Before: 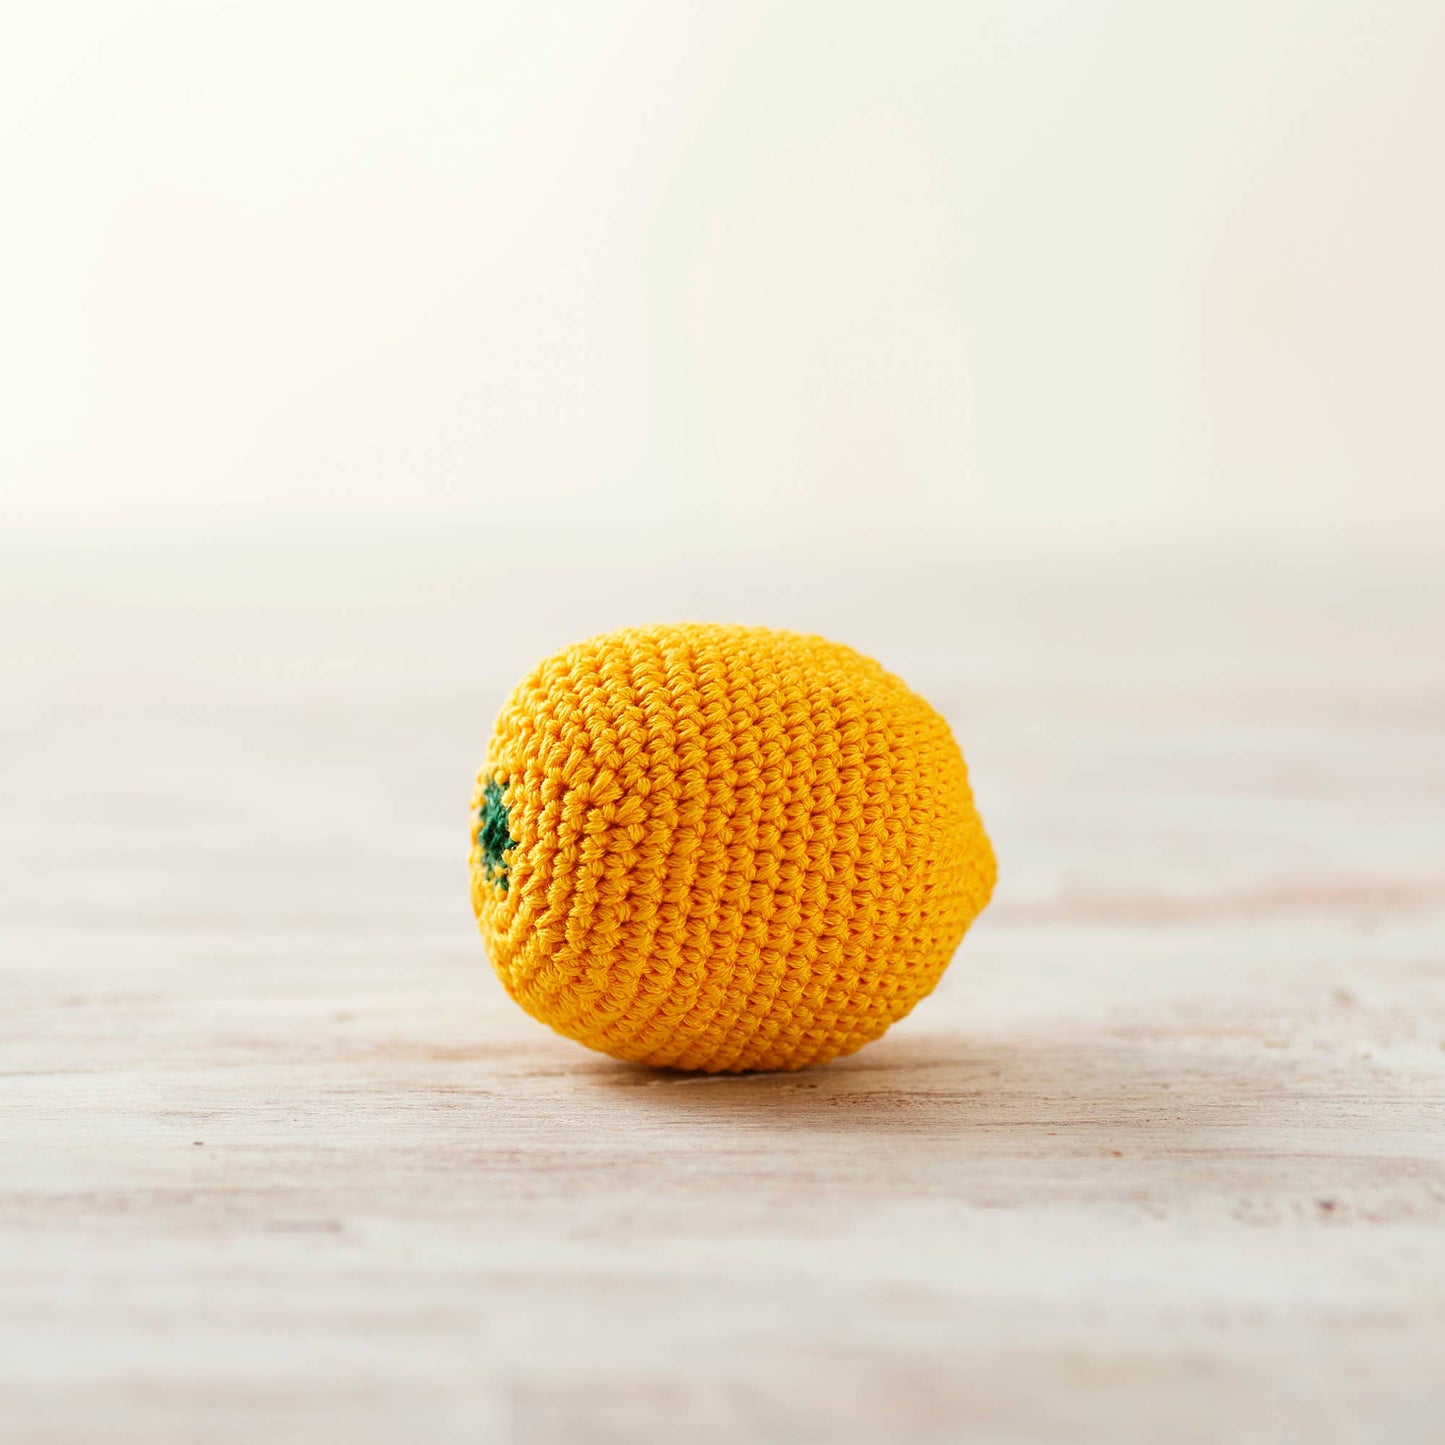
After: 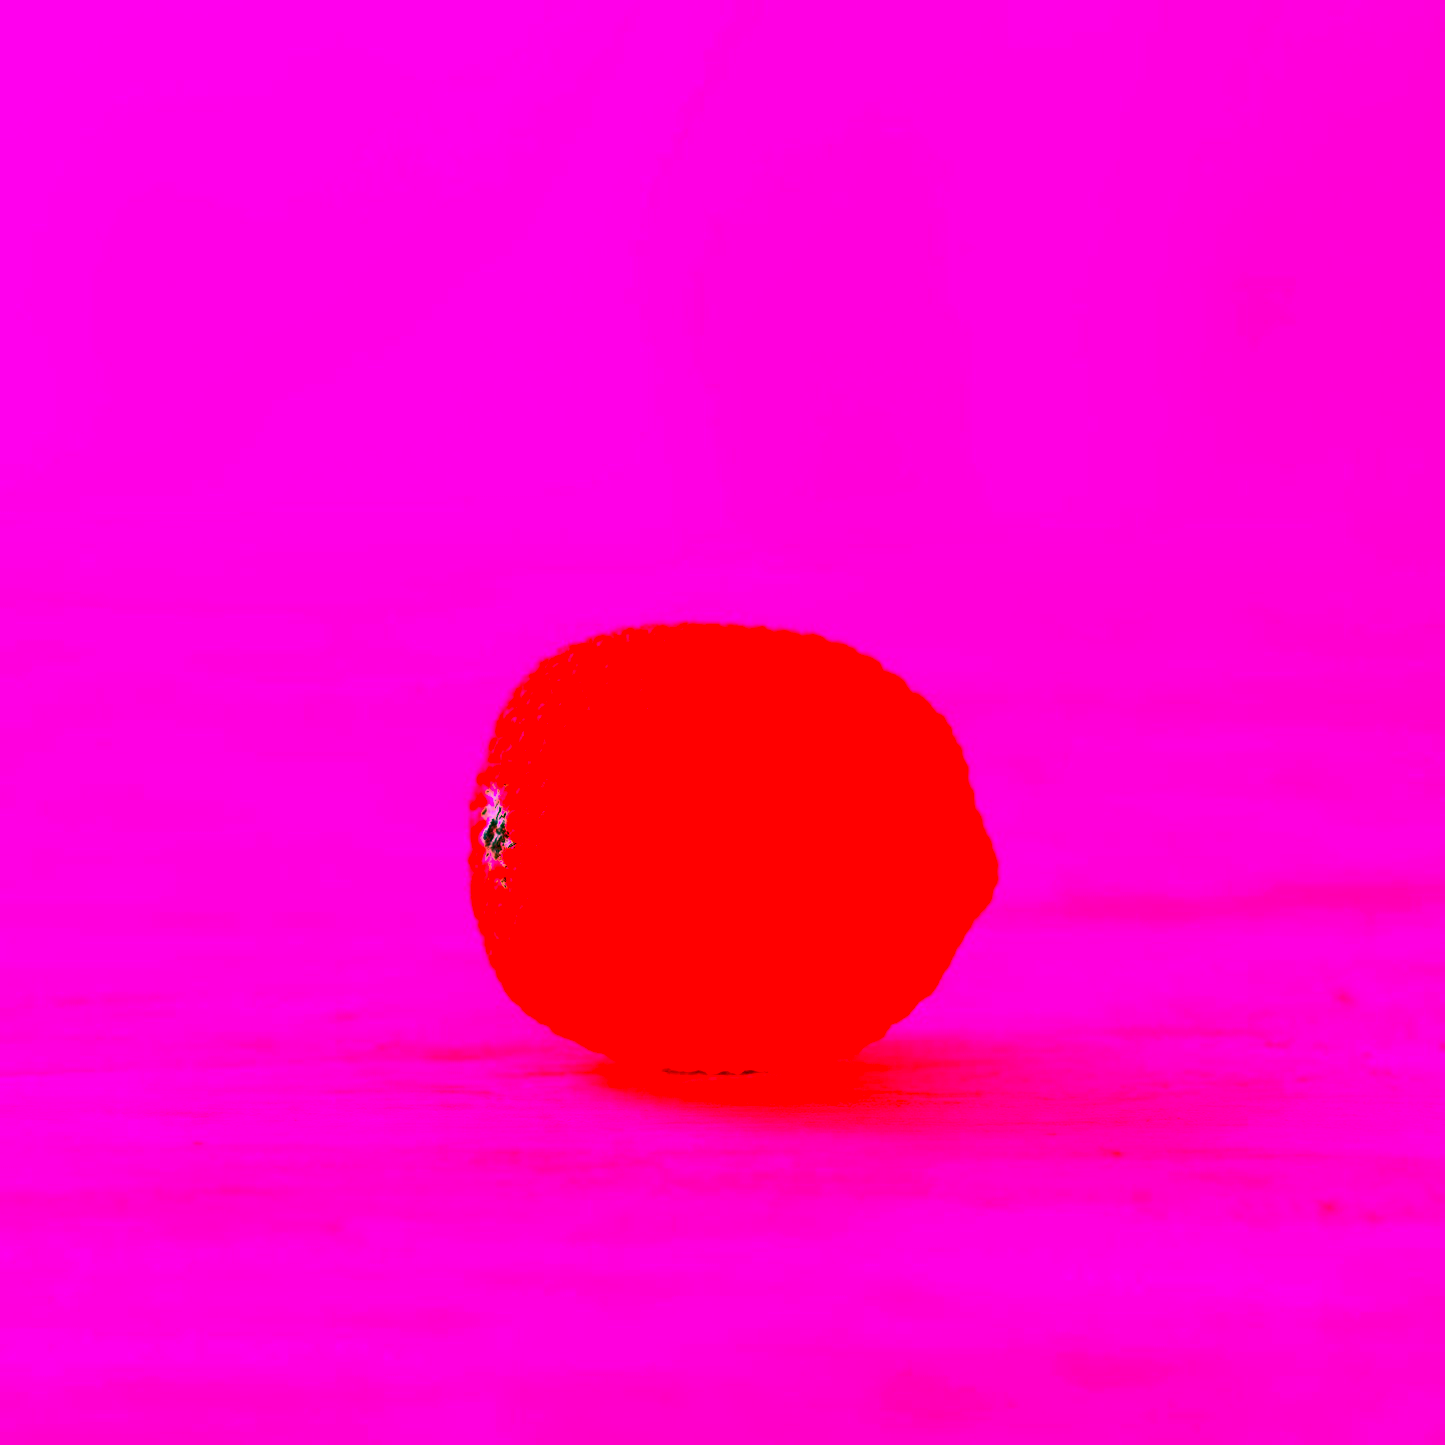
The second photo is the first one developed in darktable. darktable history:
contrast brightness saturation: contrast 0.23, brightness 0.1, saturation 0.29
white balance: red 4.26, blue 1.802
